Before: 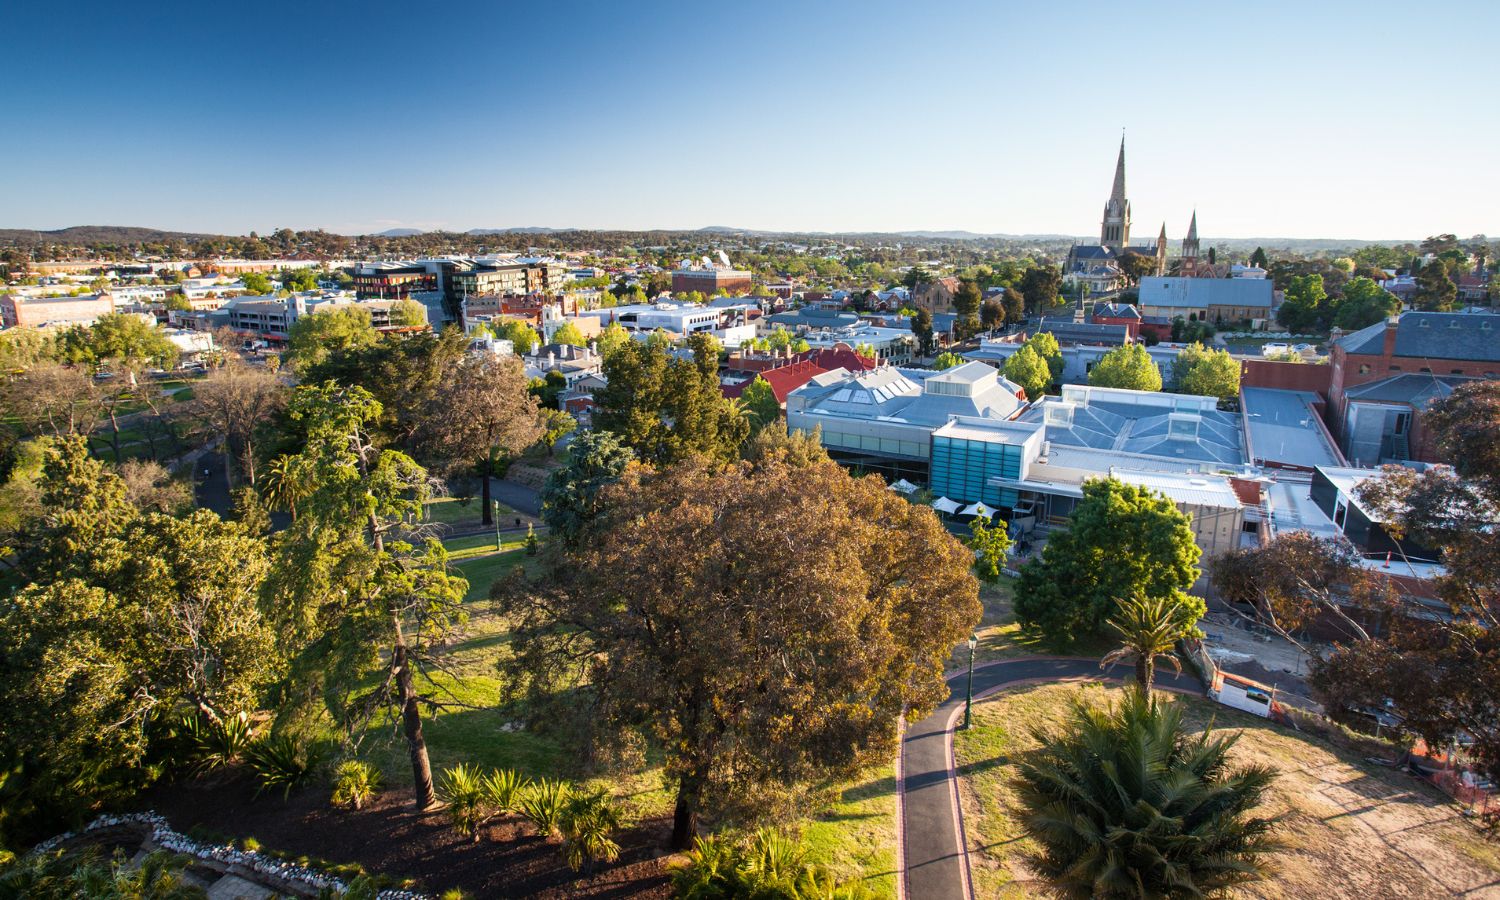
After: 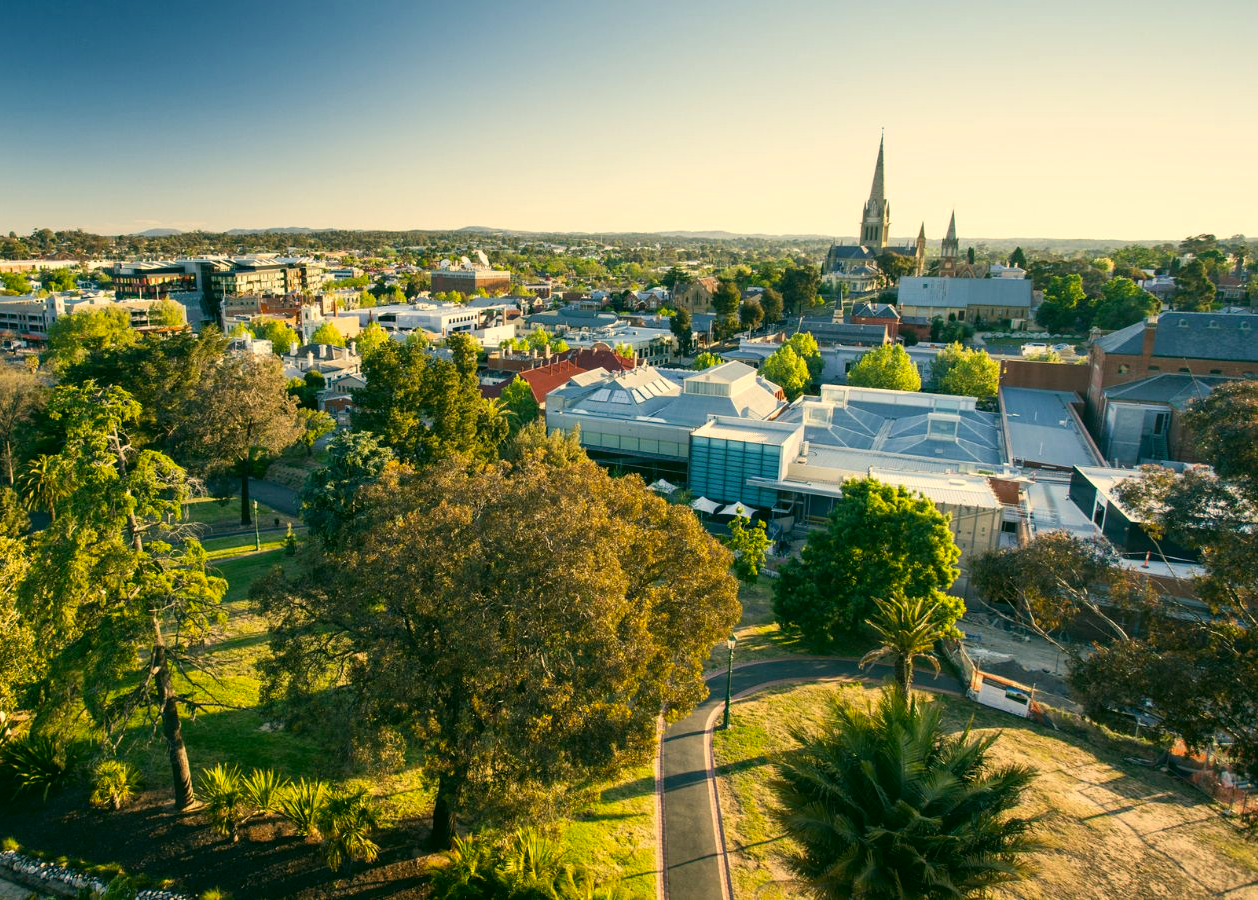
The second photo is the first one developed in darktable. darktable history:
crop: left 16.082%
color correction: highlights a* 5.03, highlights b* 24.65, shadows a* -16.11, shadows b* 4
